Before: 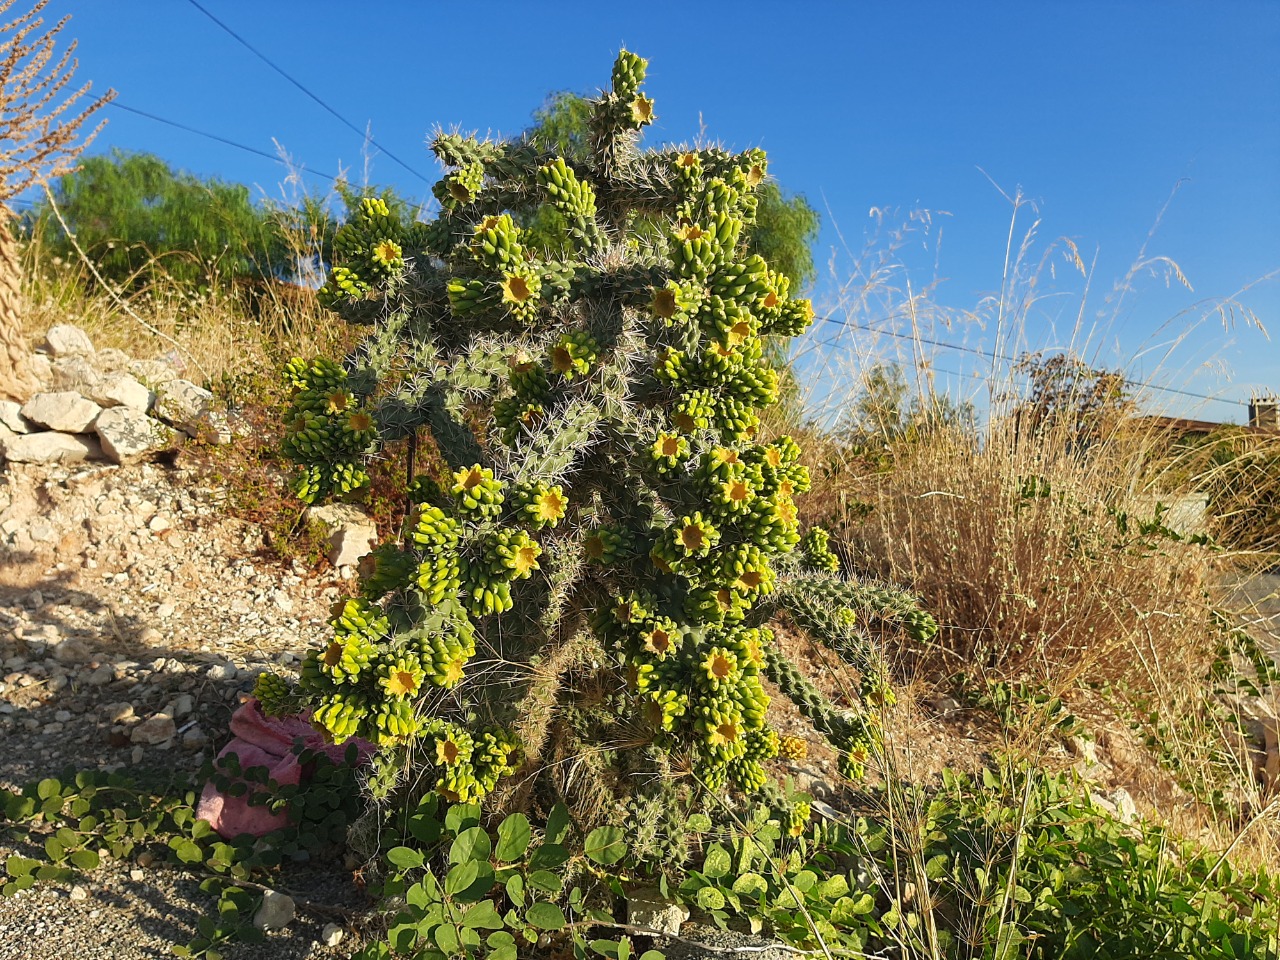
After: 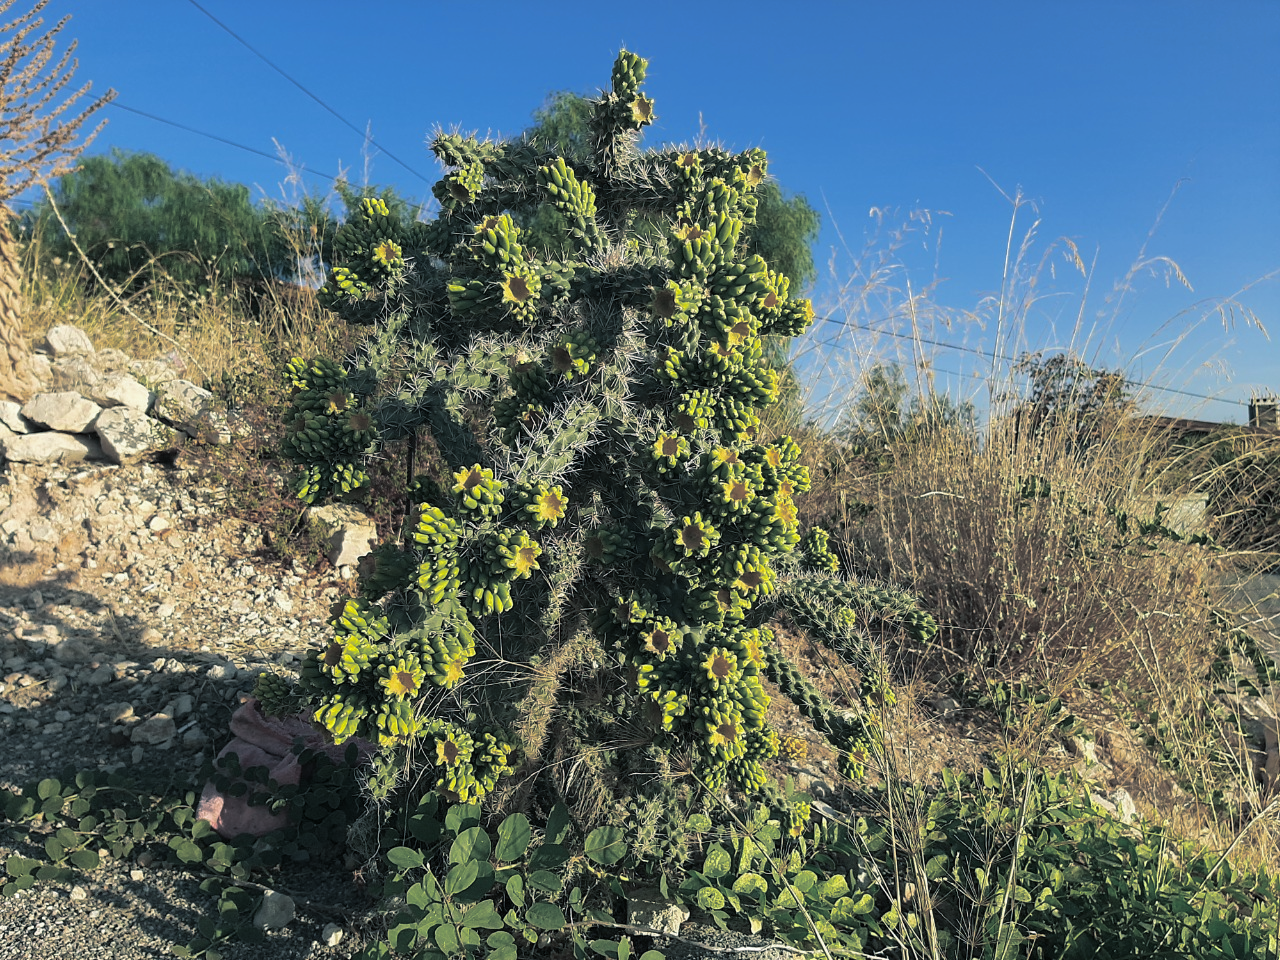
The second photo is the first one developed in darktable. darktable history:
split-toning: shadows › hue 205.2°, shadows › saturation 0.29, highlights › hue 50.4°, highlights › saturation 0.38, balance -49.9
white balance: red 0.982, blue 1.018
base curve: curves: ch0 [(0, 0) (0.74, 0.67) (1, 1)]
